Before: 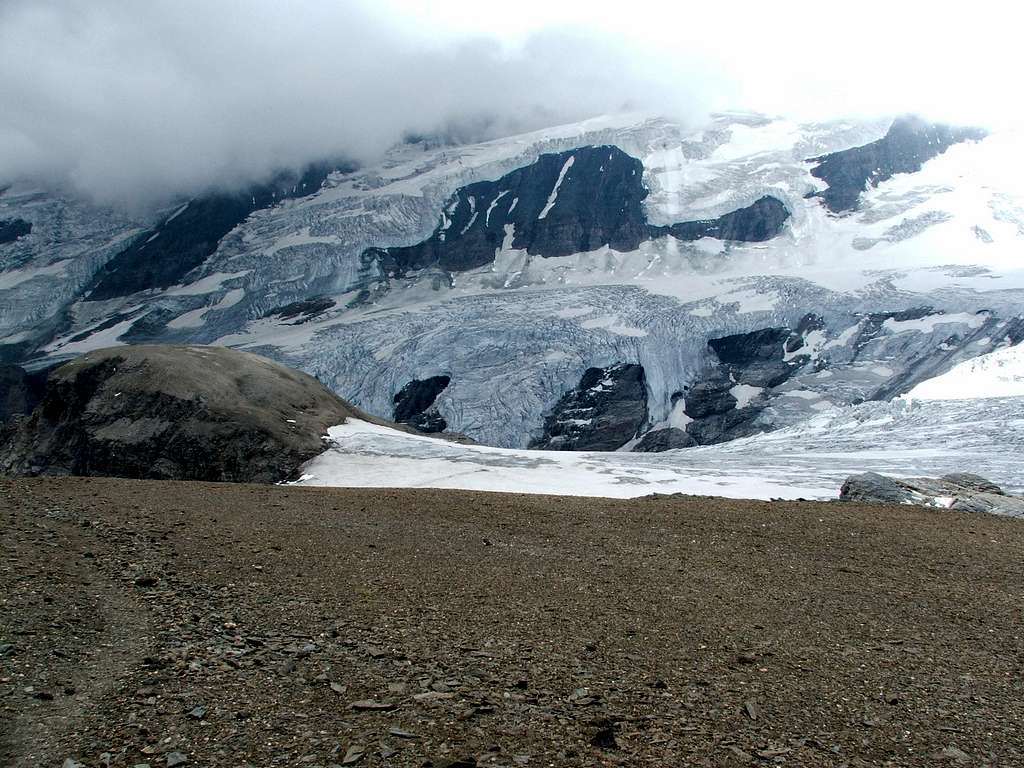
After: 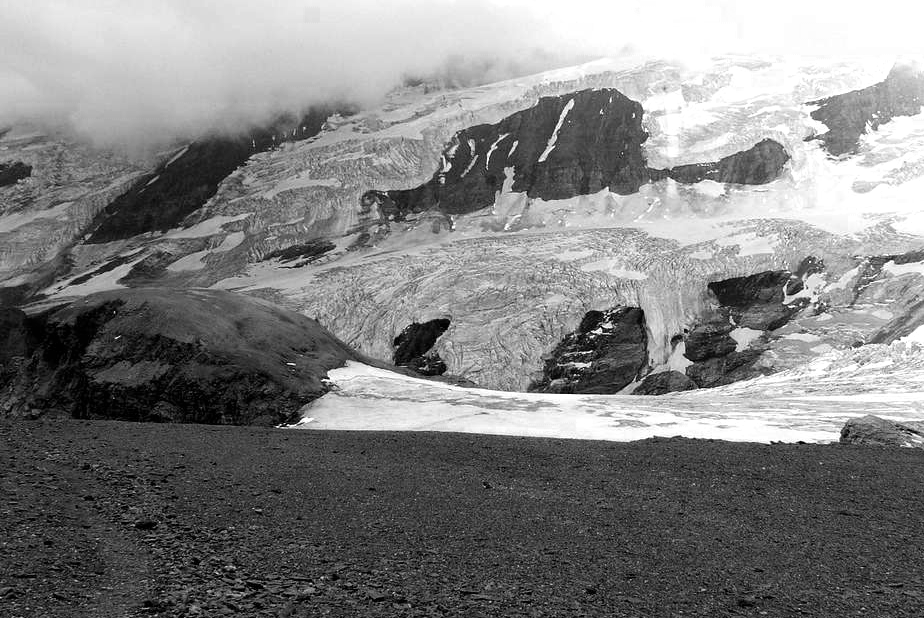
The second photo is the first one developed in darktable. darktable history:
crop: top 7.49%, right 9.717%, bottom 11.943%
white balance: emerald 1
color zones: curves: ch0 [(0.287, 0.048) (0.493, 0.484) (0.737, 0.816)]; ch1 [(0, 0) (0.143, 0) (0.286, 0) (0.429, 0) (0.571, 0) (0.714, 0) (0.857, 0)]
